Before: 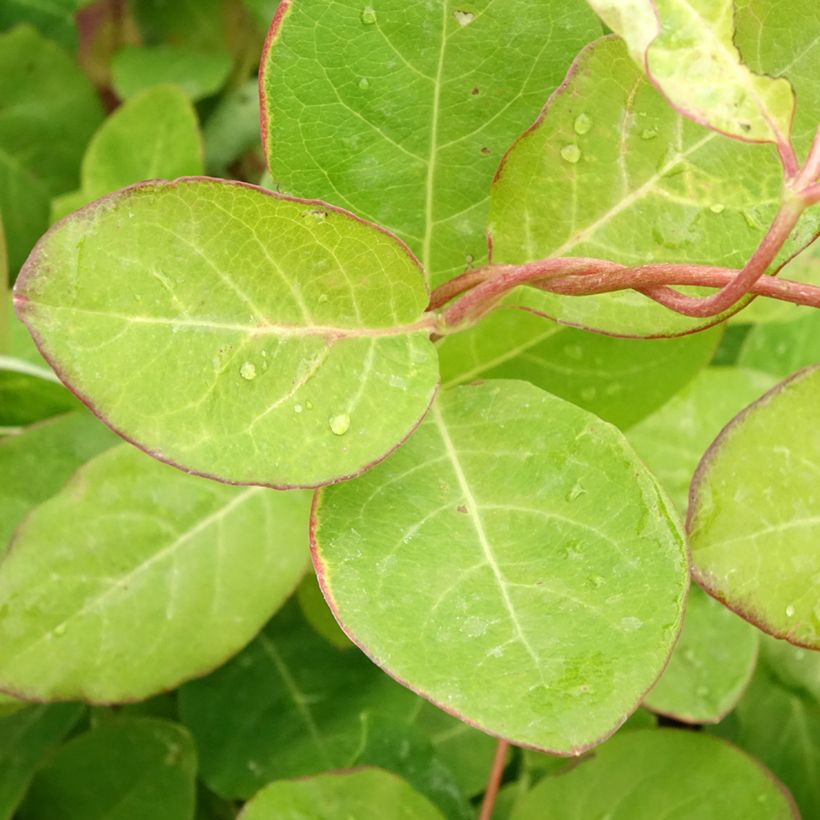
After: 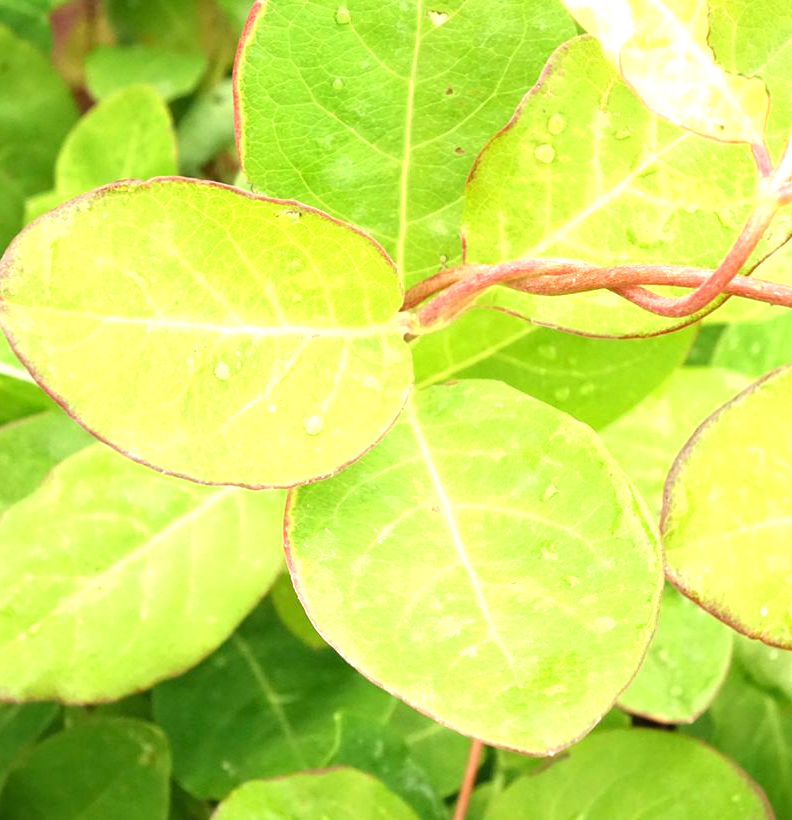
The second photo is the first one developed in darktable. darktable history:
exposure: exposure 0.999 EV, compensate highlight preservation false
crop and rotate: left 3.3%
